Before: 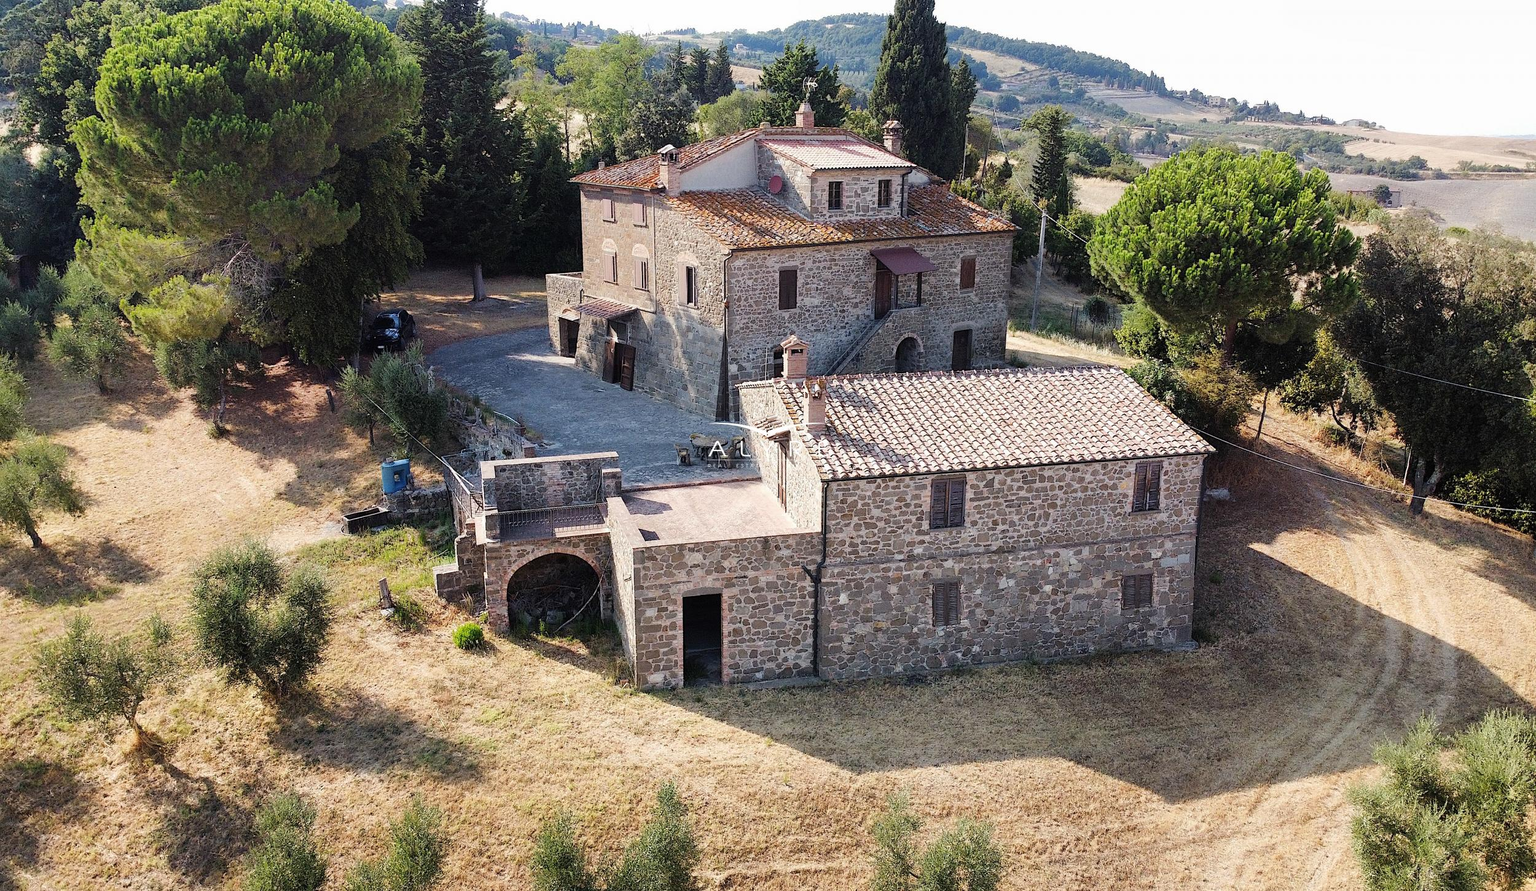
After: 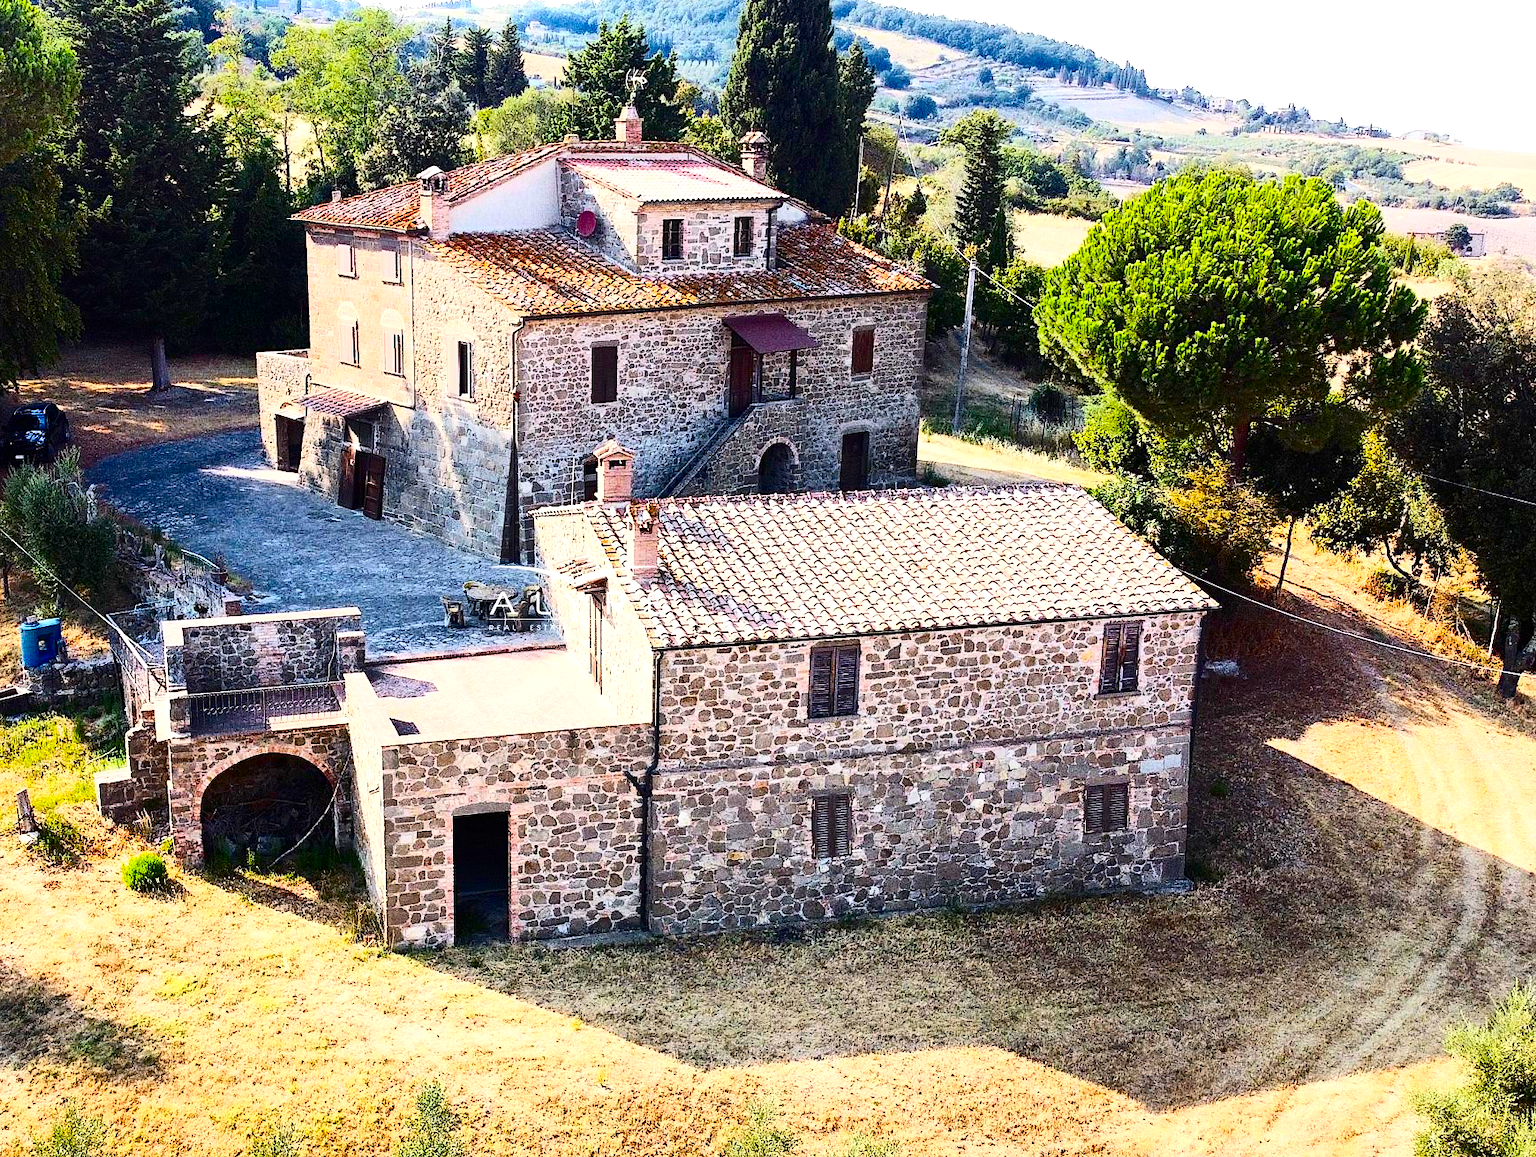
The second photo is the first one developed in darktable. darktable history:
crop and rotate: left 23.922%, top 3.279%, right 6.455%, bottom 6.302%
exposure: black level correction 0.001, exposure 0.499 EV, compensate exposure bias true, compensate highlight preservation false
contrast brightness saturation: contrast 0.398, brightness 0.048, saturation 0.247
color balance rgb: linear chroma grading › global chroma 0.853%, perceptual saturation grading › global saturation 25.577%, perceptual brilliance grading › global brilliance 3.027%, saturation formula JzAzBz (2021)
